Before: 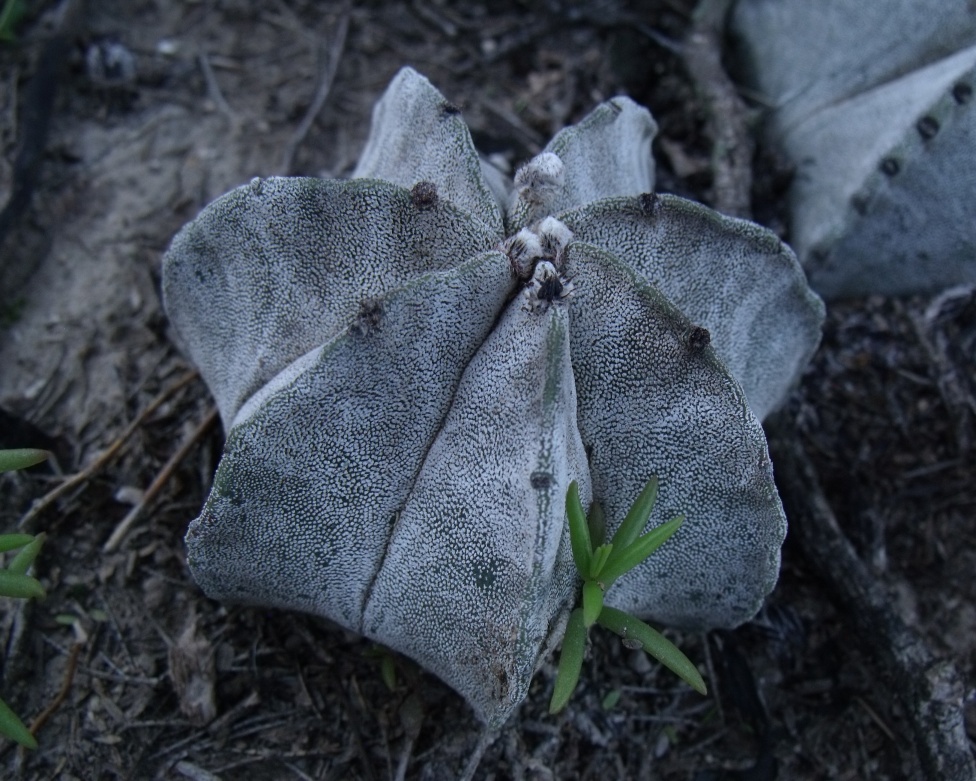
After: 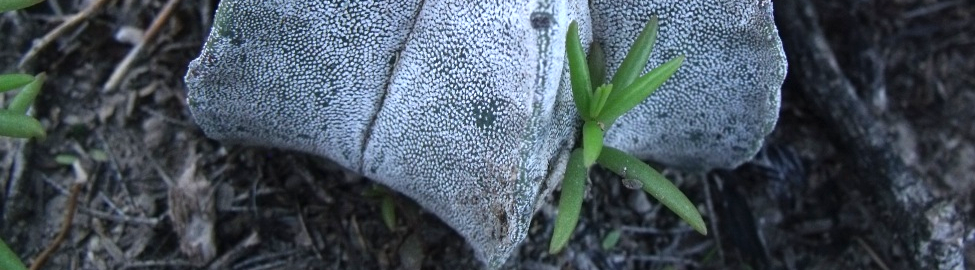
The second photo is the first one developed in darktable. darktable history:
exposure: black level correction 0, exposure 0.678 EV, compensate exposure bias true, compensate highlight preservation false
levels: mode automatic, white 99.94%, levels [0, 0.498, 0.996]
crop and rotate: top 58.912%, bottom 6.495%
